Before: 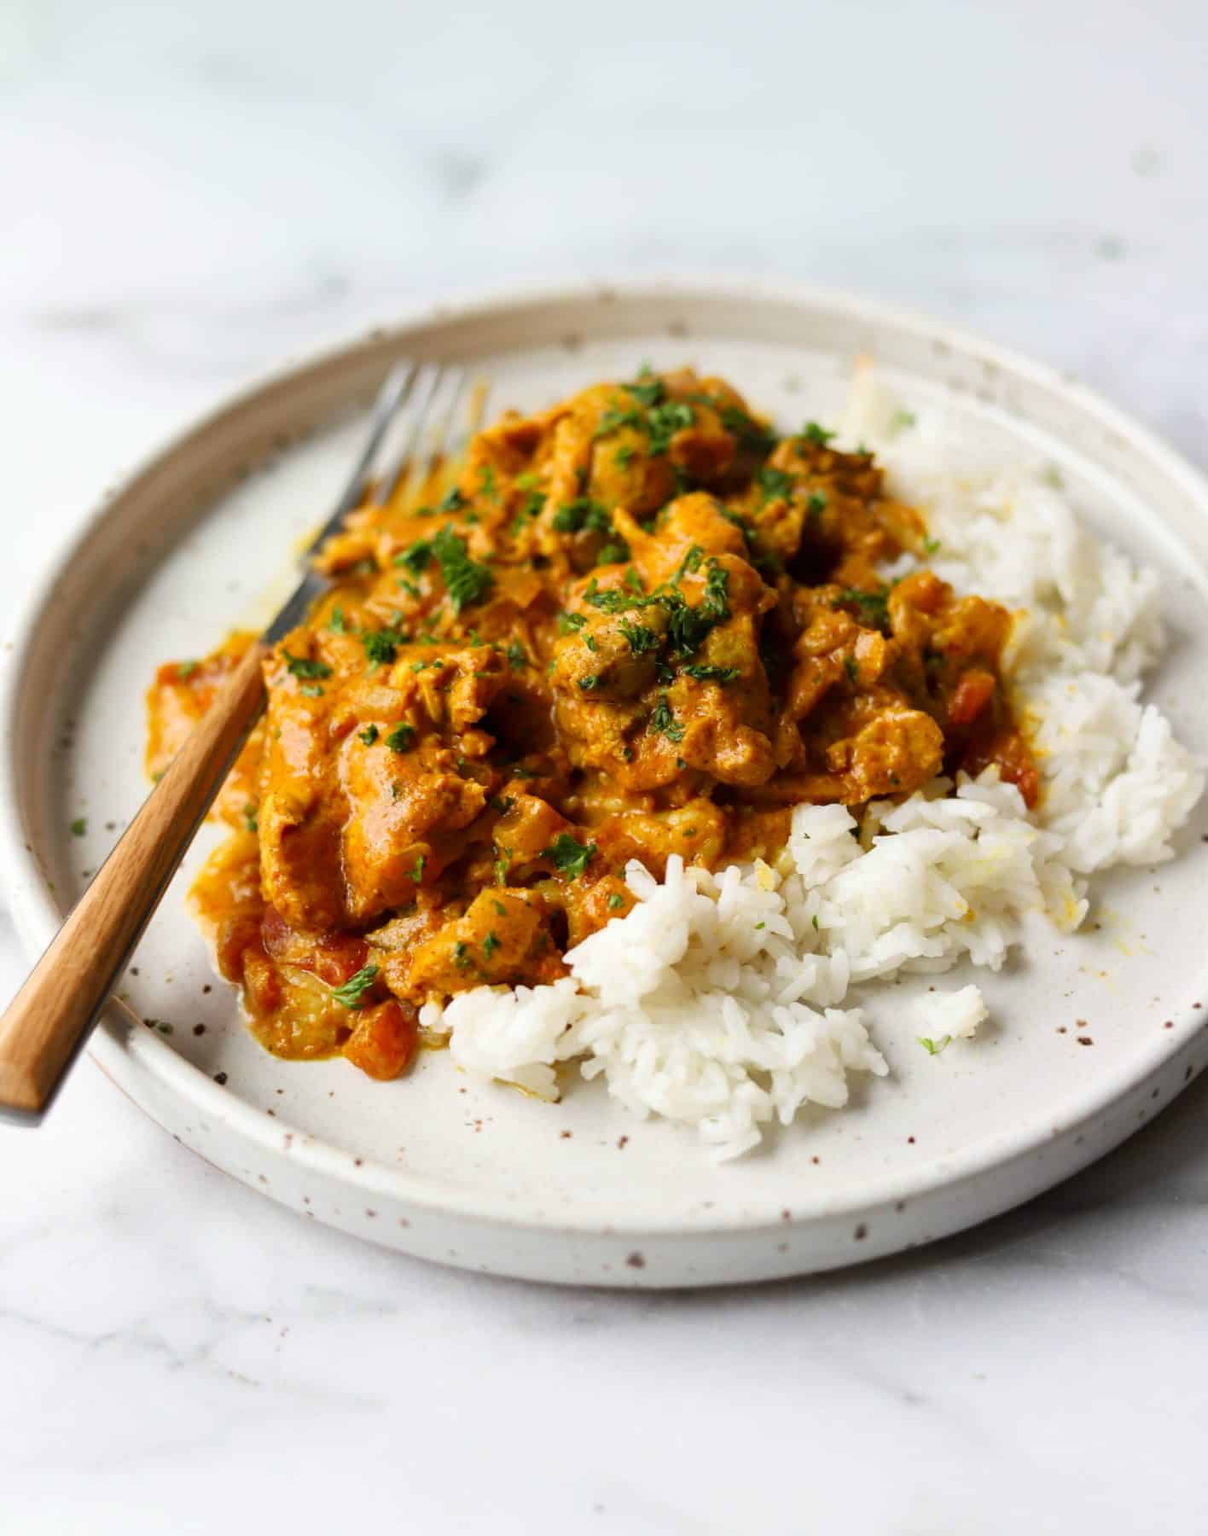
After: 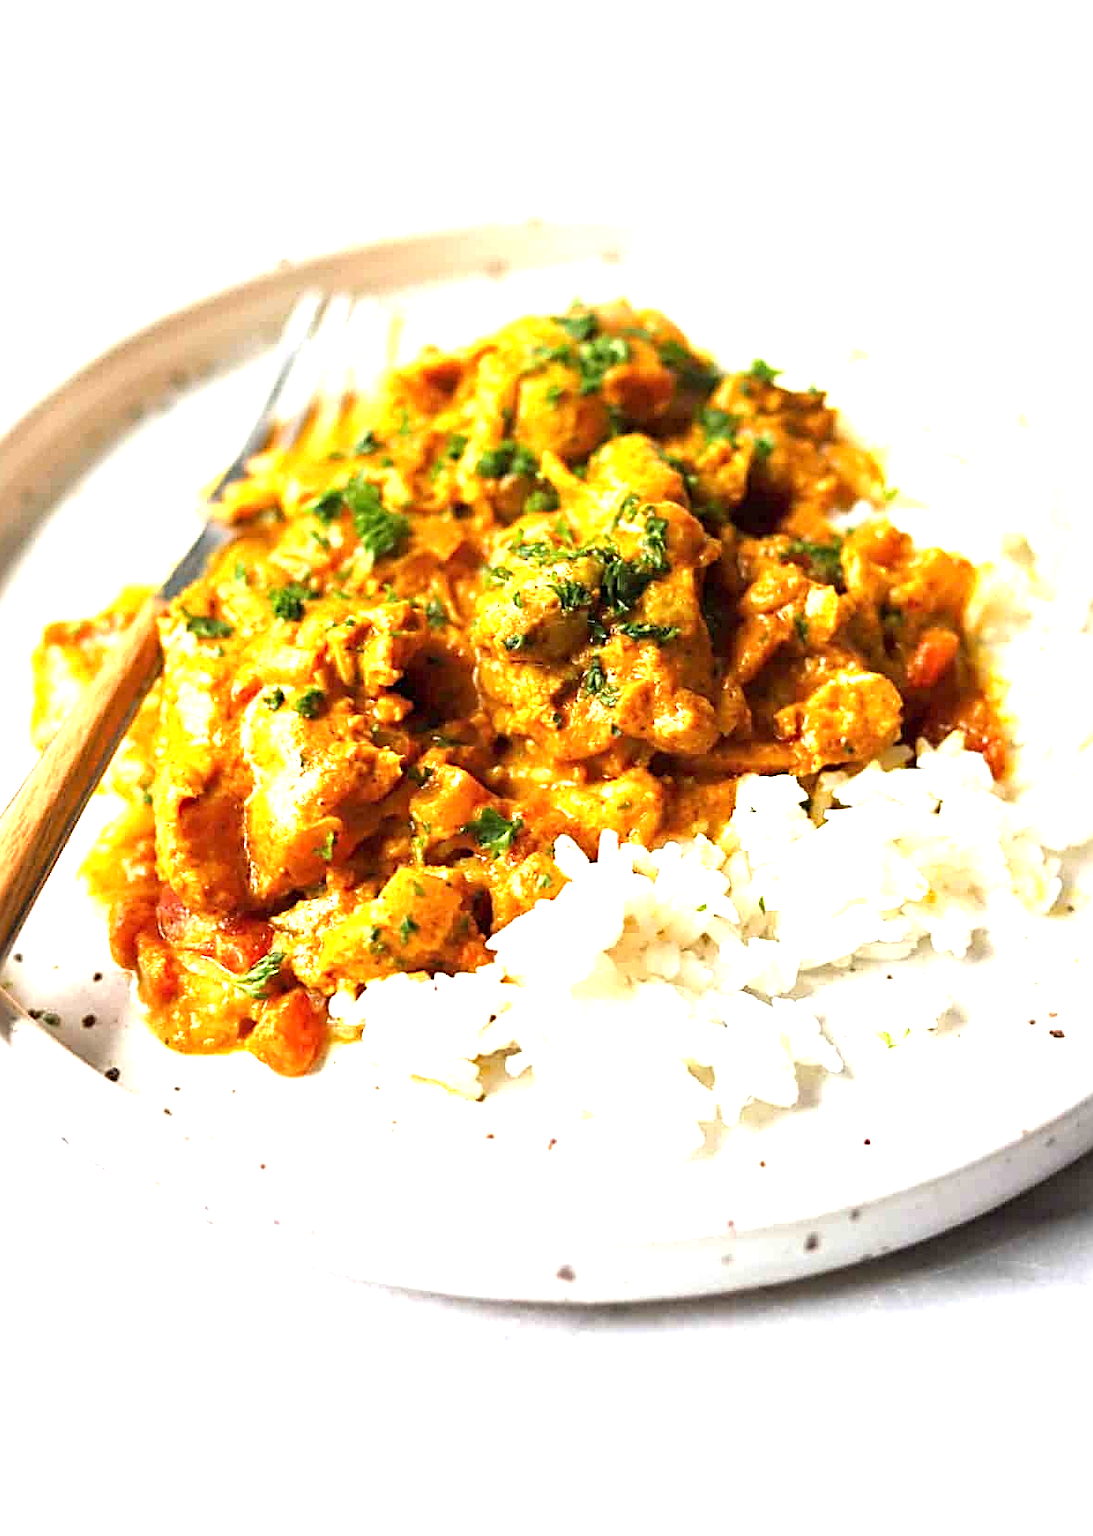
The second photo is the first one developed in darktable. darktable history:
sharpen: radius 2.584, amount 0.698
exposure: exposure 1.525 EV, compensate highlight preservation false
crop: left 9.789%, top 6.209%, right 7.332%, bottom 2.217%
